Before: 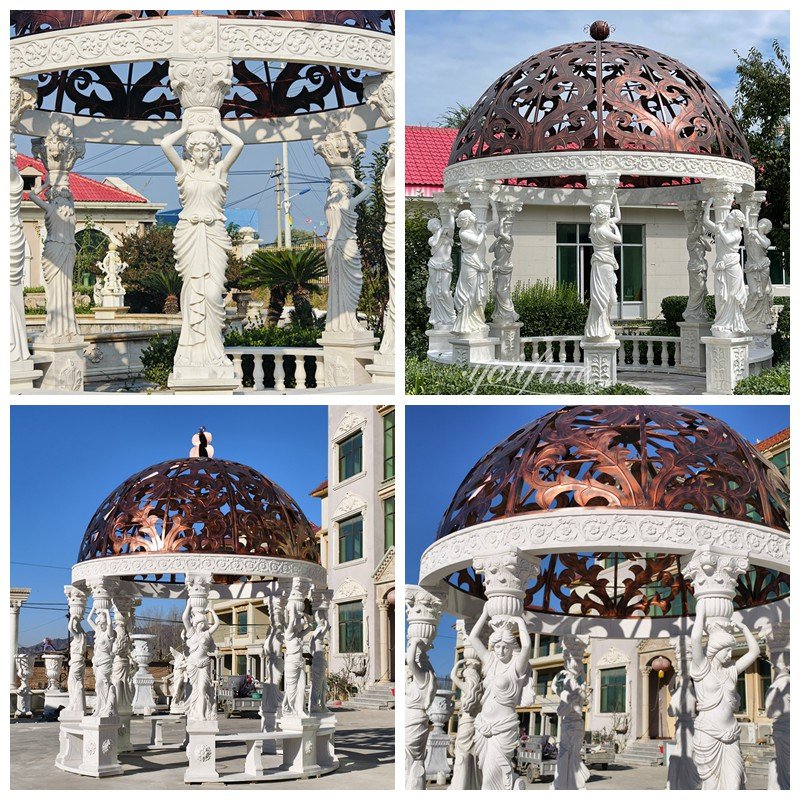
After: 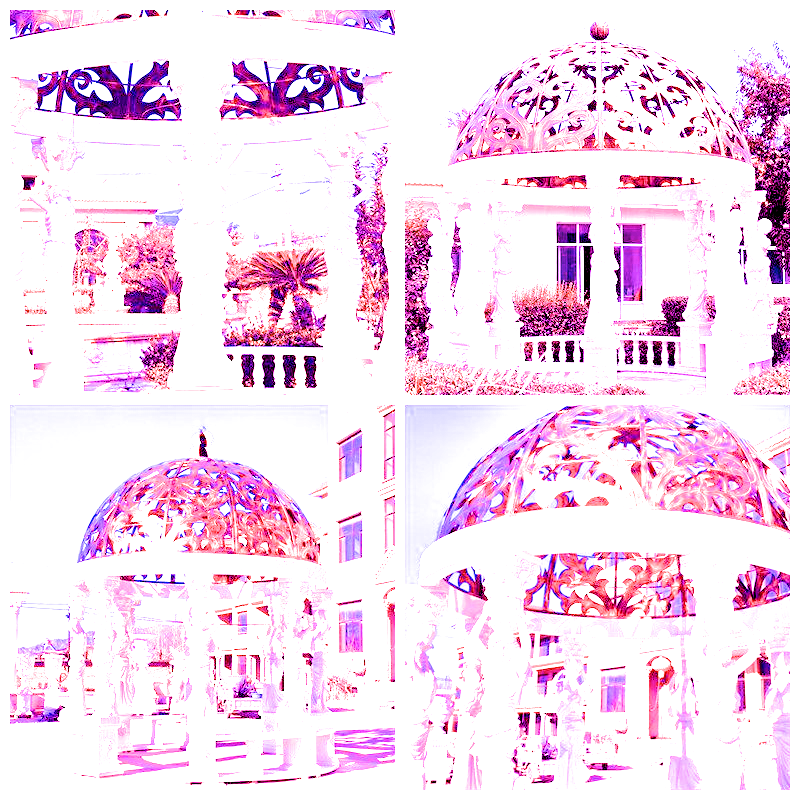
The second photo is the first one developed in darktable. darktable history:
white balance: red 8, blue 8
exposure: black level correction 0.005, exposure 0.014 EV, compensate highlight preservation false
contrast equalizer: octaves 7, y [[0.6 ×6], [0.55 ×6], [0 ×6], [0 ×6], [0 ×6]], mix 0.15
filmic rgb: black relative exposure -7.65 EV, white relative exposure 4.56 EV, hardness 3.61
